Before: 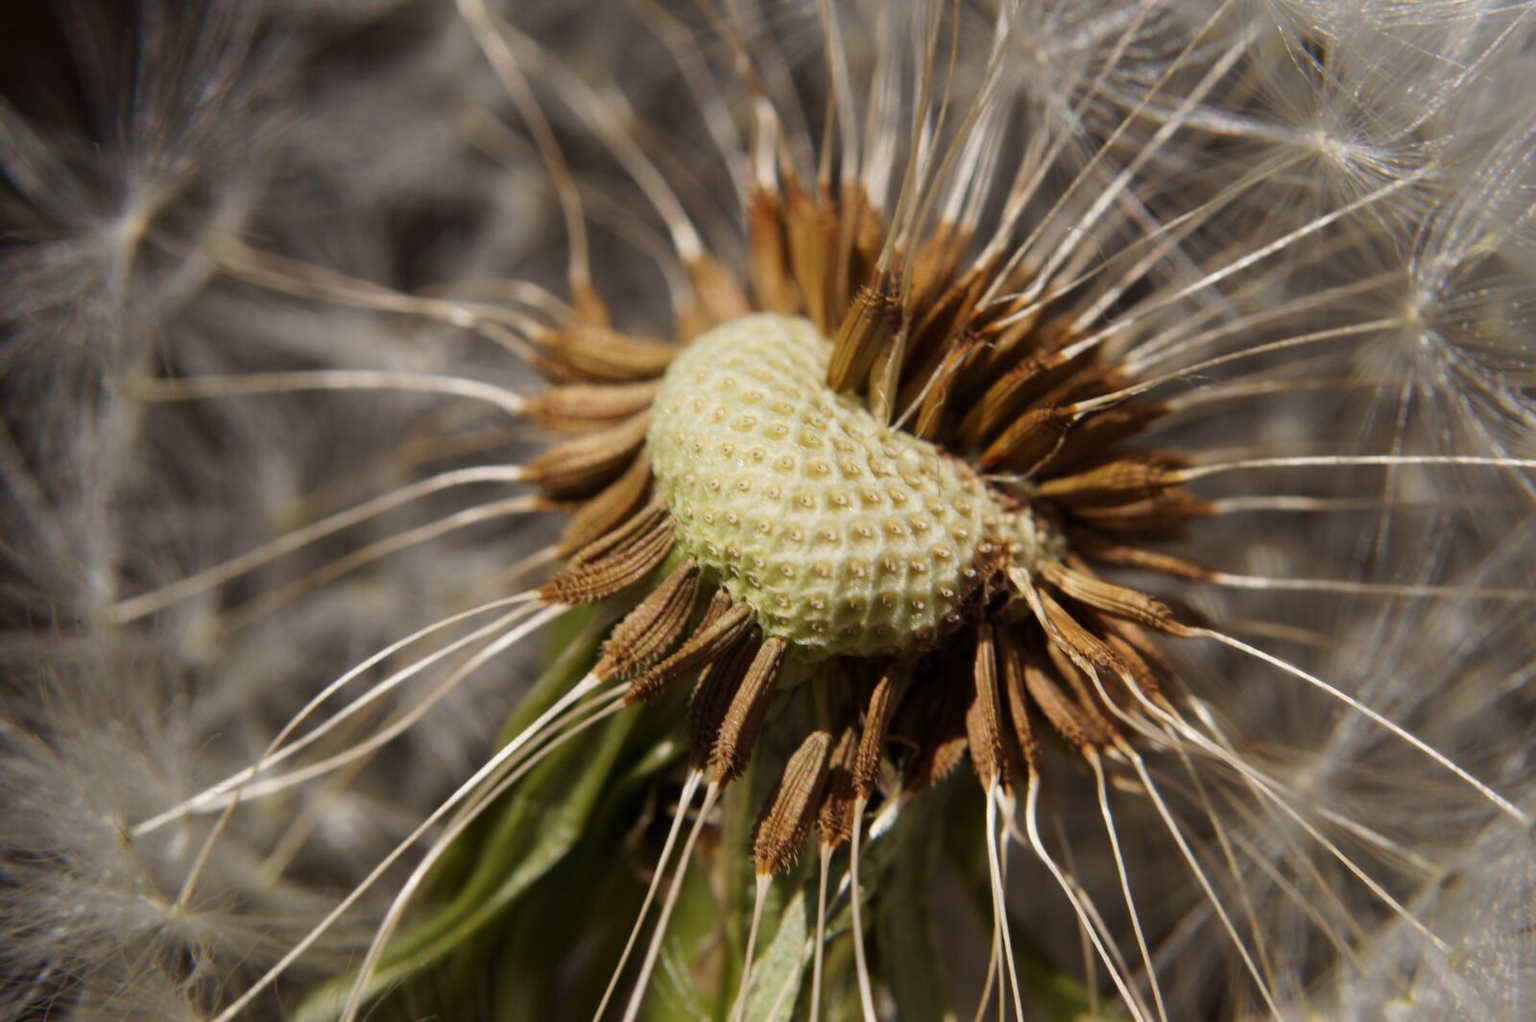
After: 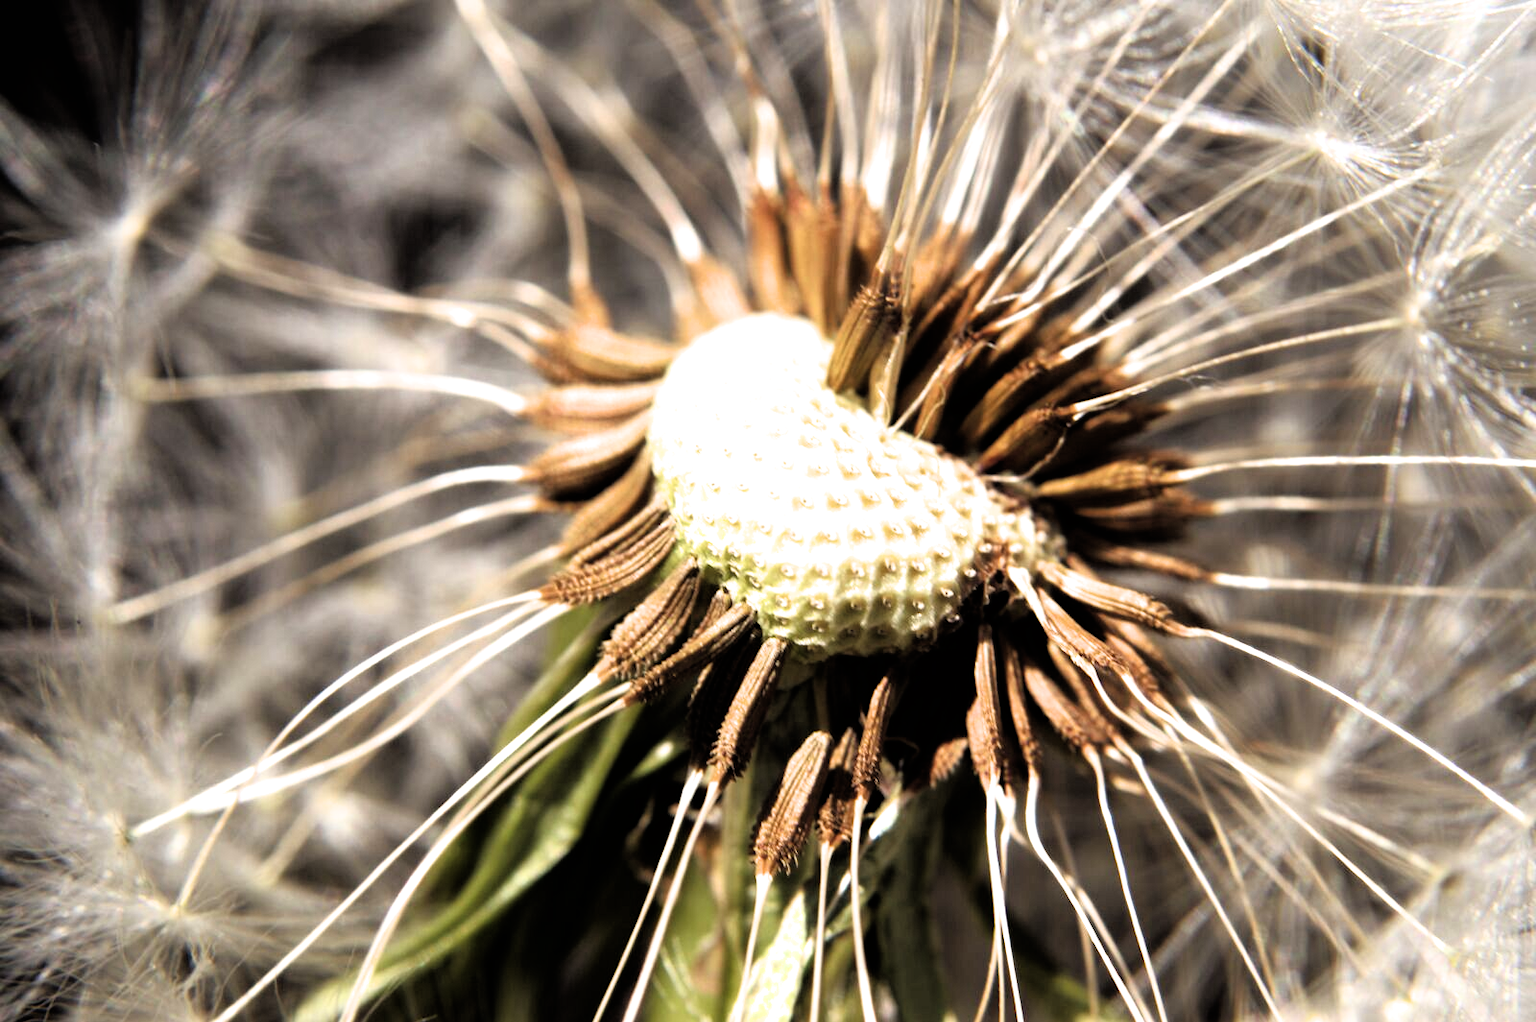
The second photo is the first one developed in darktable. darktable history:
exposure: black level correction -0.005, exposure 1.002 EV, compensate highlight preservation false
filmic rgb: black relative exposure -3.57 EV, white relative exposure 2.29 EV, hardness 3.41
